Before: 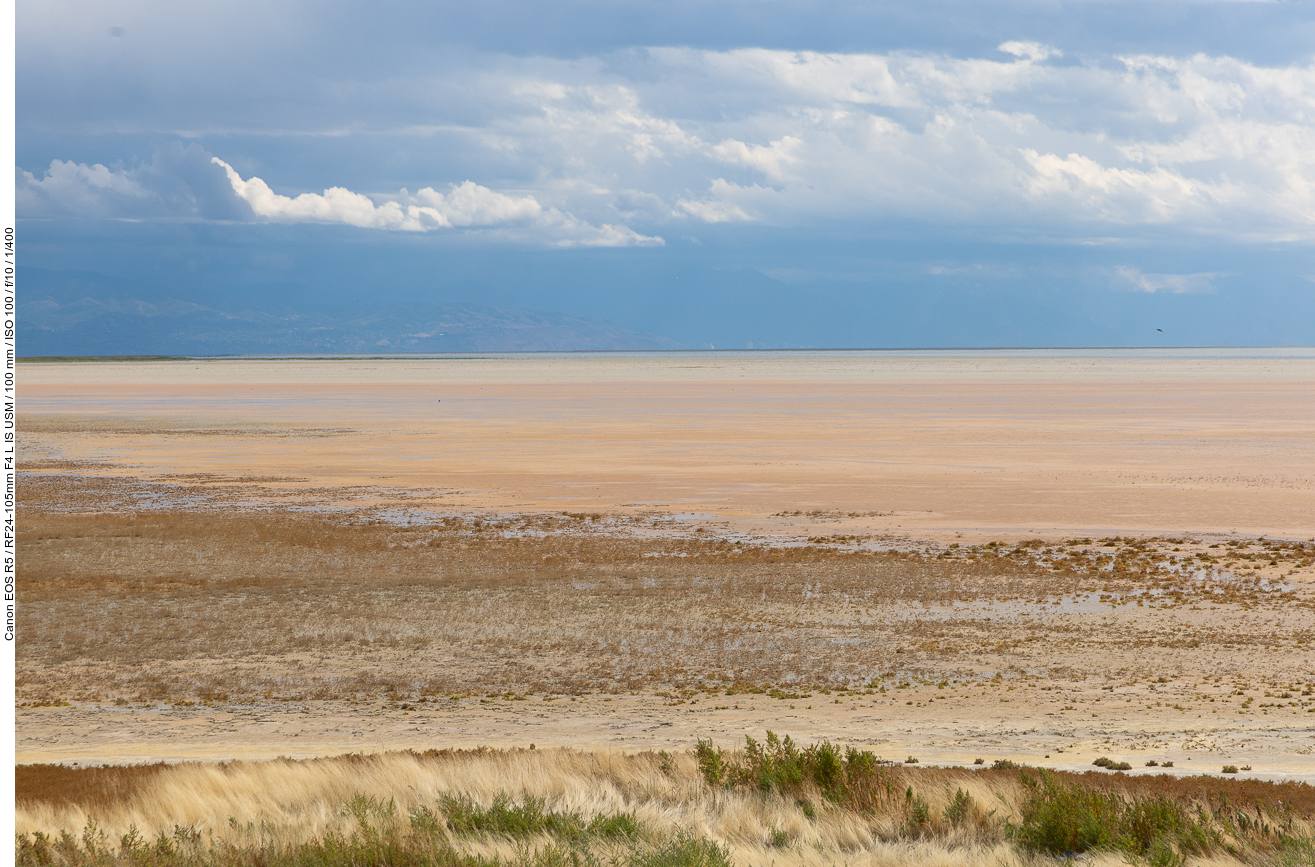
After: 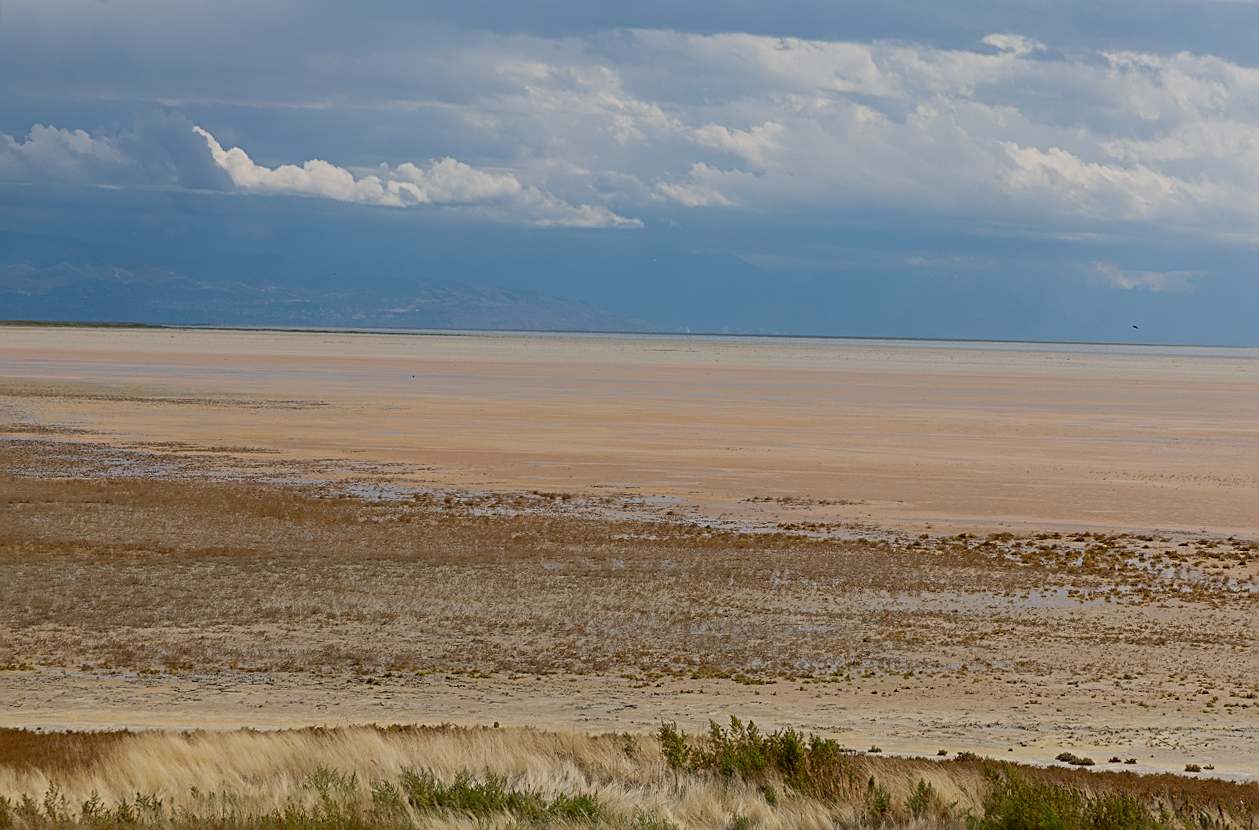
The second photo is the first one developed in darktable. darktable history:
exposure: black level correction 0.009, exposure -0.637 EV, compensate highlight preservation false
sharpen: radius 2.767
crop and rotate: angle -1.69°
